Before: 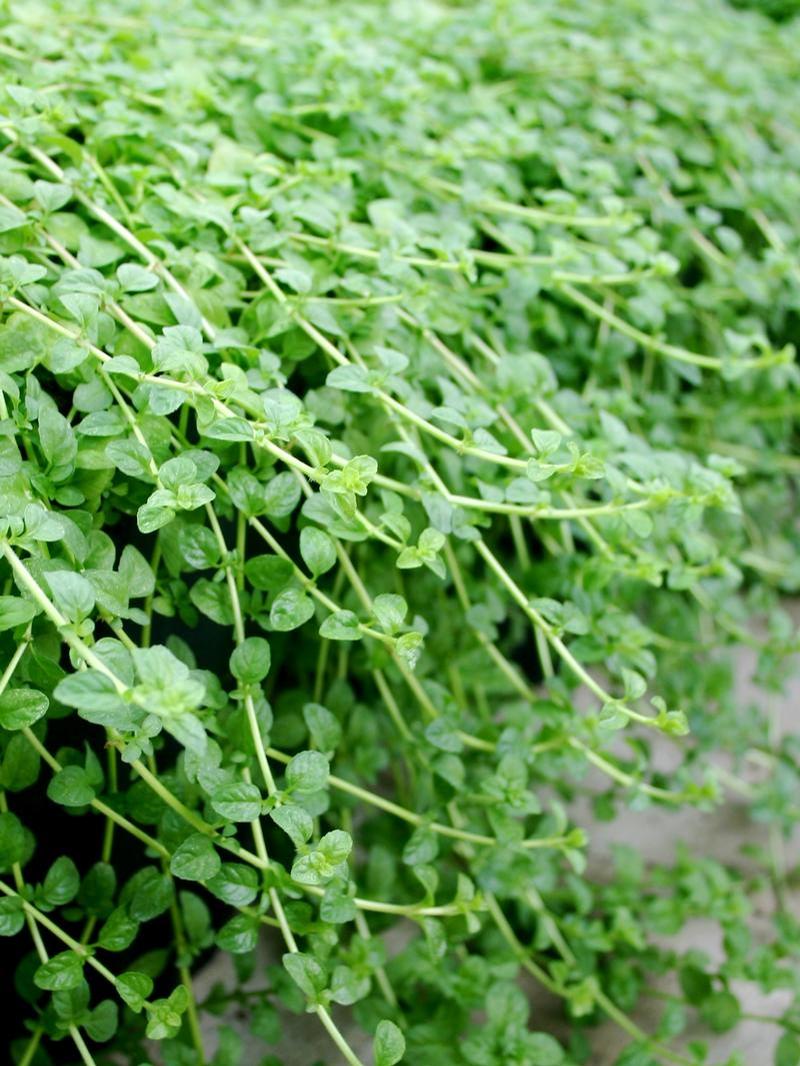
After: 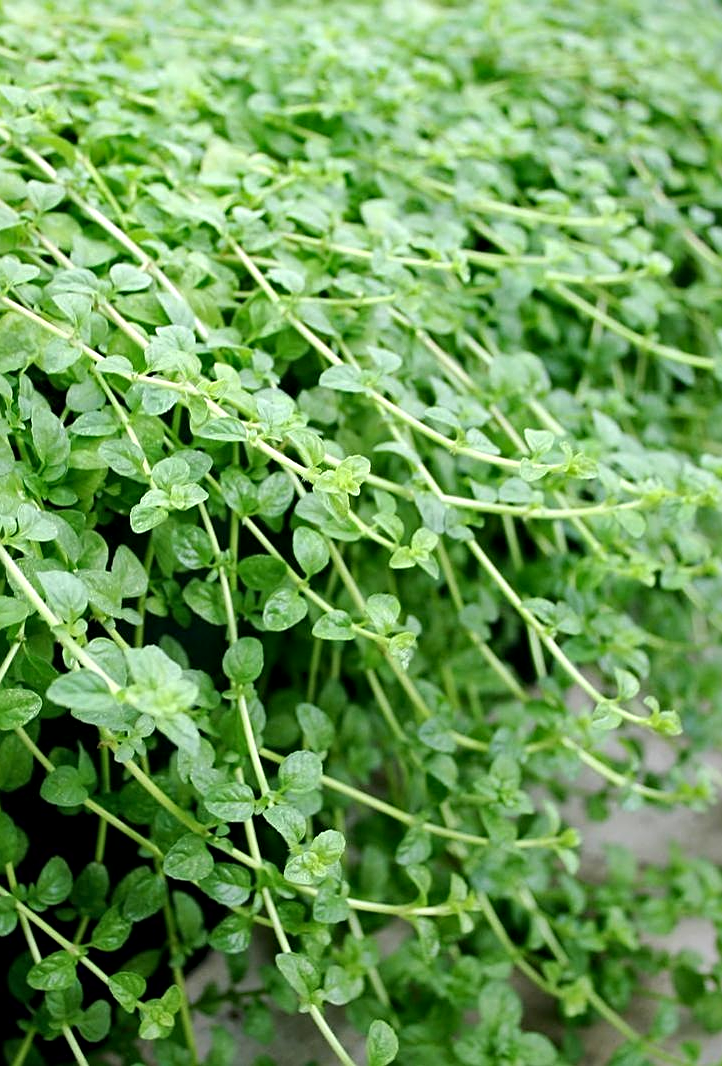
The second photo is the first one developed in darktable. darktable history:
crop and rotate: left 0.951%, right 8.747%
sharpen: on, module defaults
color correction: highlights b* 0.048, saturation 0.985
local contrast: mode bilateral grid, contrast 20, coarseness 49, detail 132%, midtone range 0.2
